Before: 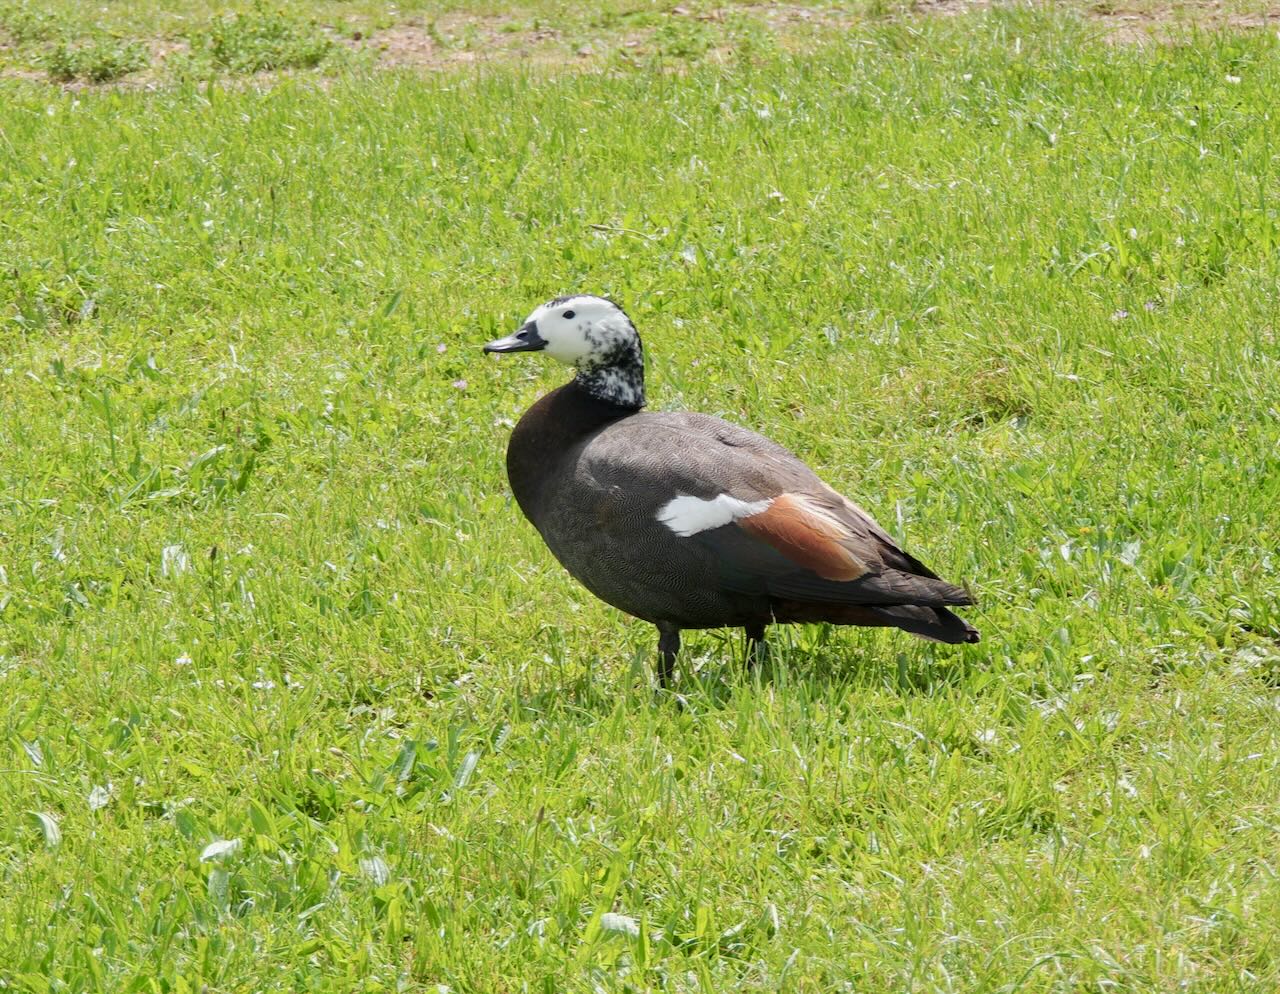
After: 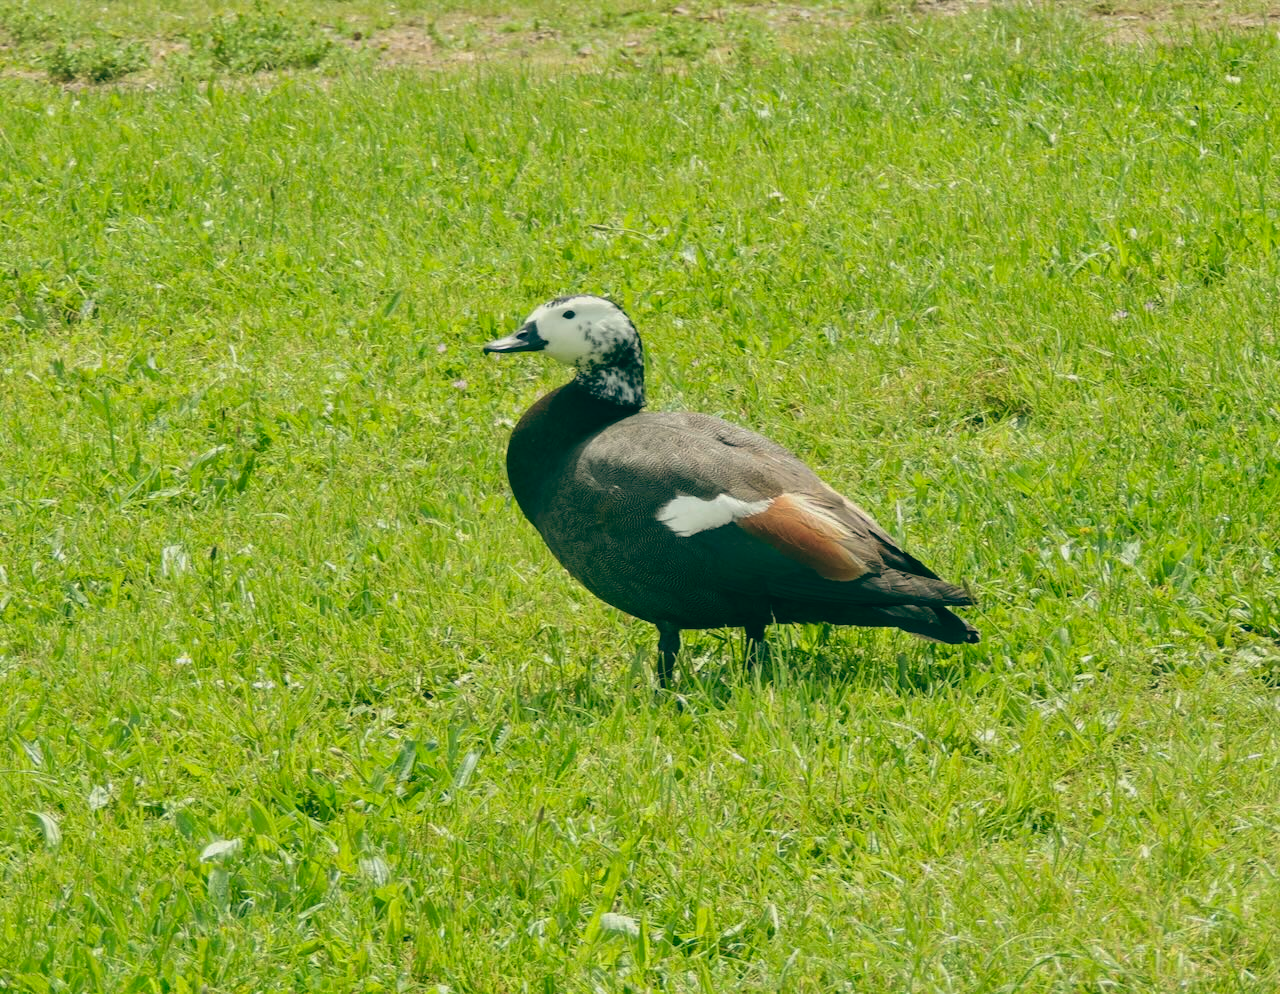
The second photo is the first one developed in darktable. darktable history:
velvia: strength 15%
color balance: lift [1.005, 0.99, 1.007, 1.01], gamma [1, 1.034, 1.032, 0.966], gain [0.873, 1.055, 1.067, 0.933]
